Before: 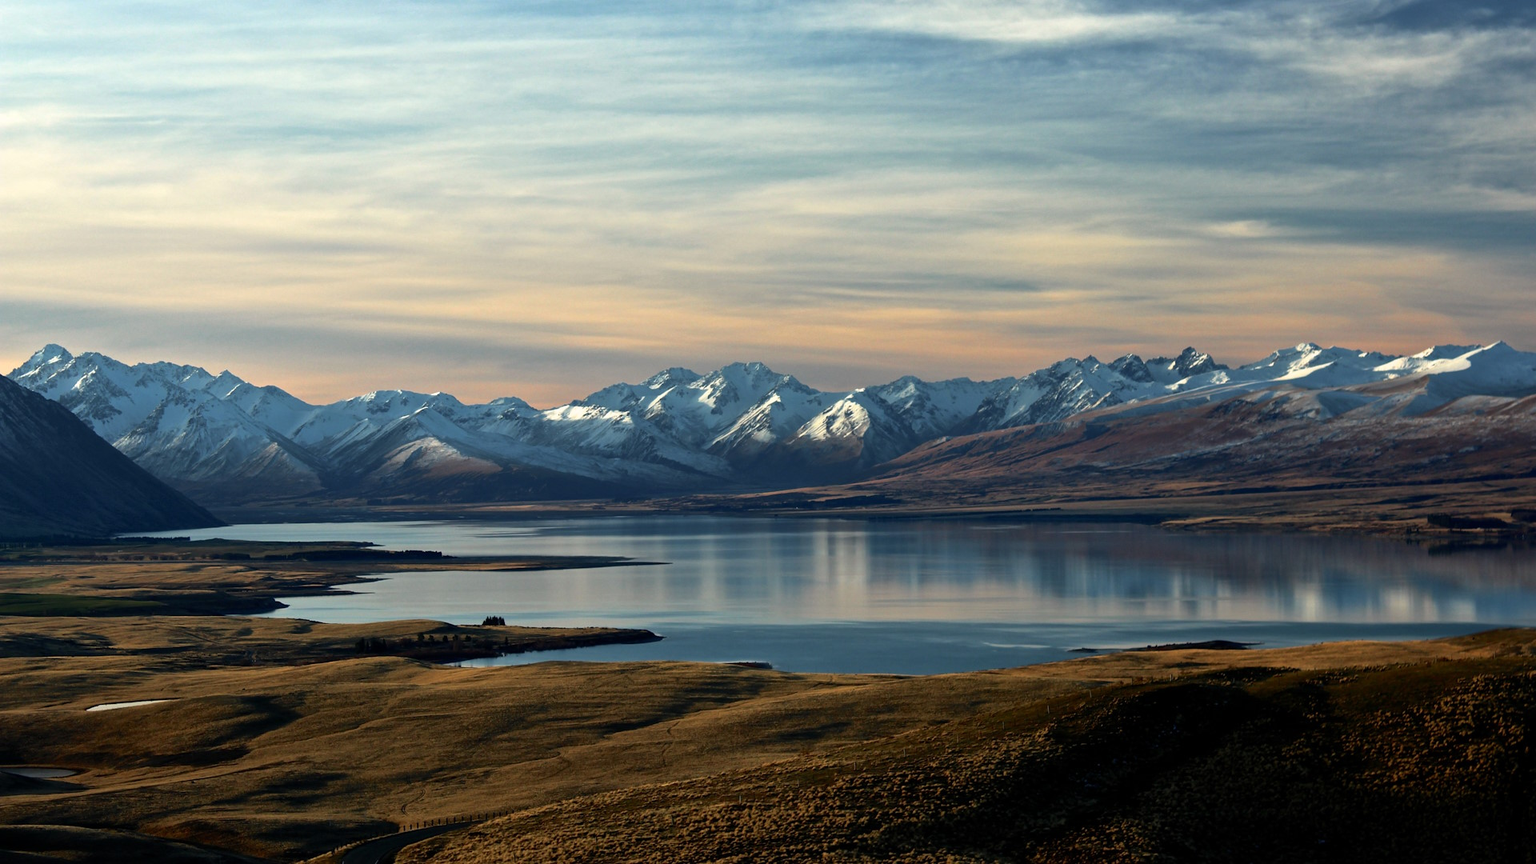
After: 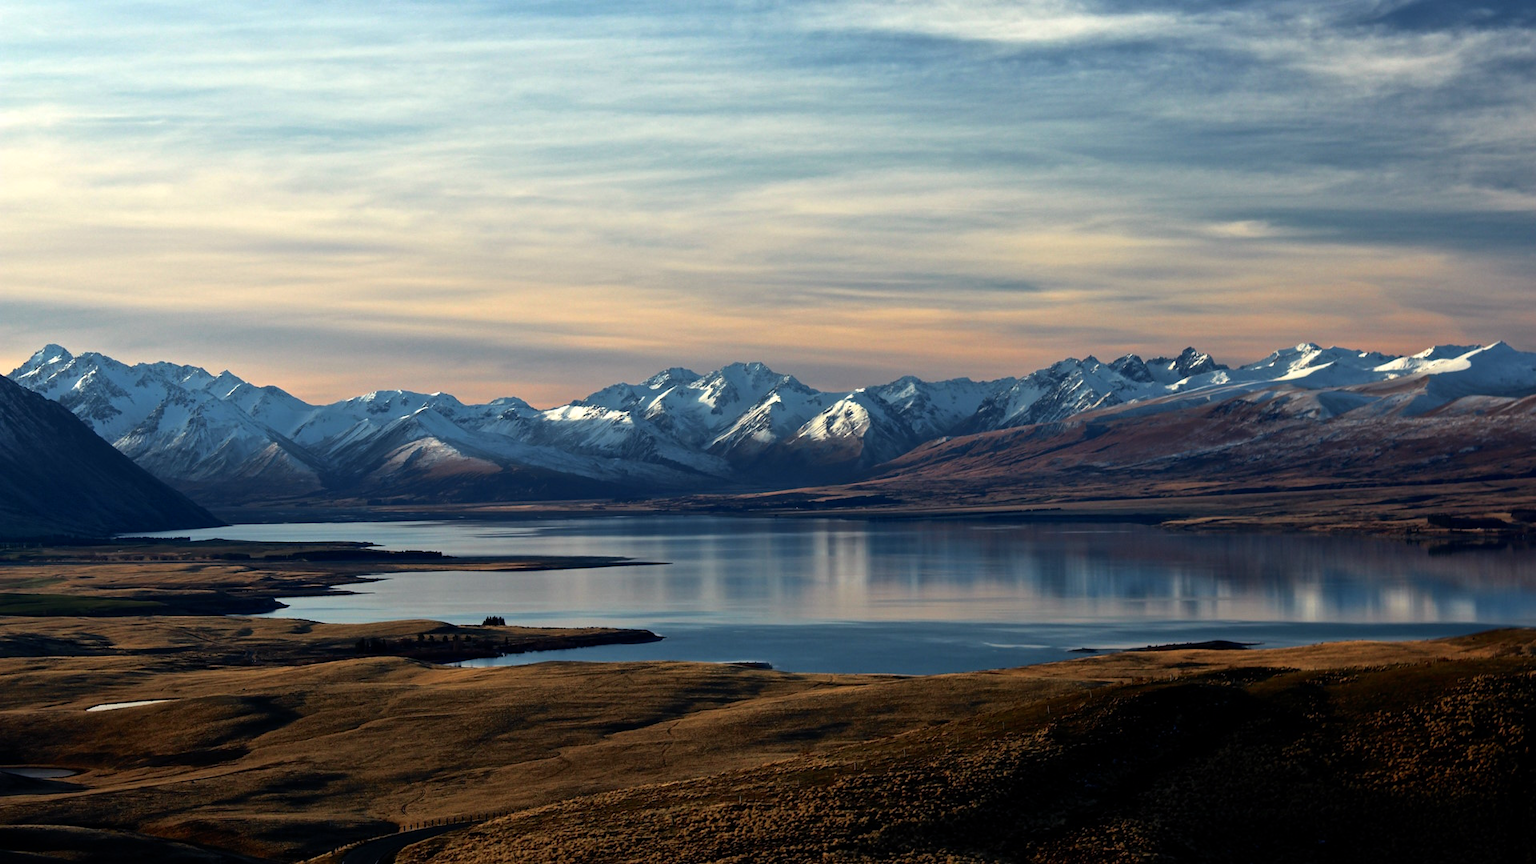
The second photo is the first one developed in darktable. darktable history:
color balance: gamma [0.9, 0.988, 0.975, 1.025], gain [1.05, 1, 1, 1]
